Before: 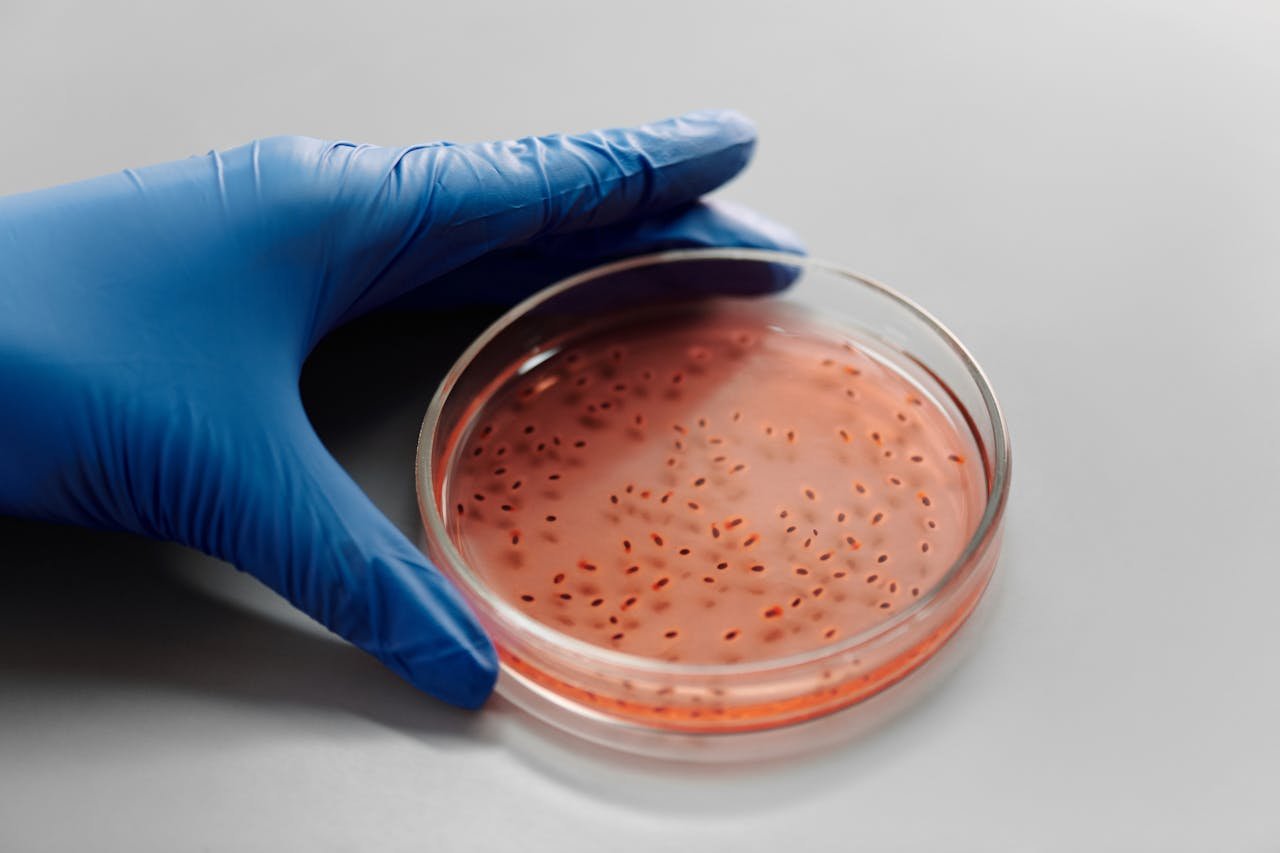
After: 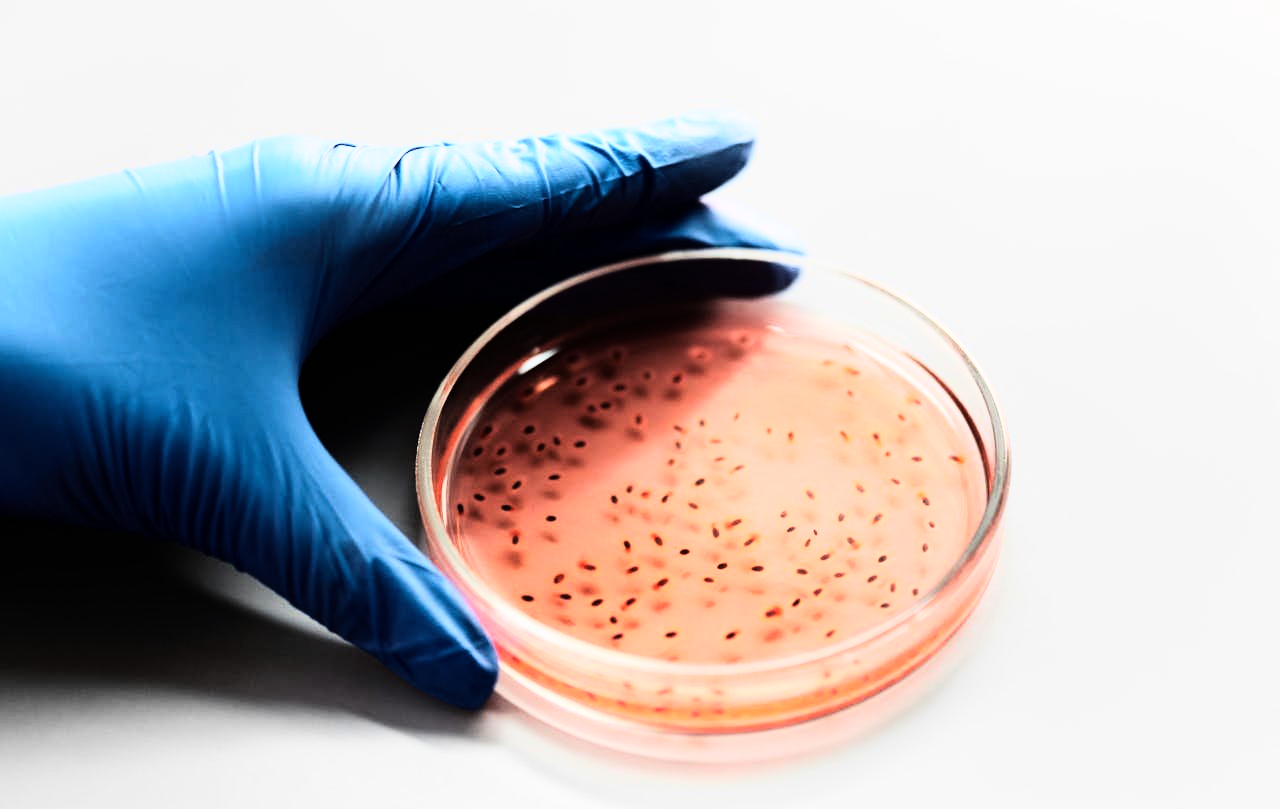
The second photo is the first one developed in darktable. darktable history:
rgb curve: curves: ch0 [(0, 0) (0.21, 0.15) (0.24, 0.21) (0.5, 0.75) (0.75, 0.96) (0.89, 0.99) (1, 1)]; ch1 [(0, 0.02) (0.21, 0.13) (0.25, 0.2) (0.5, 0.67) (0.75, 0.9) (0.89, 0.97) (1, 1)]; ch2 [(0, 0.02) (0.21, 0.13) (0.25, 0.2) (0.5, 0.67) (0.75, 0.9) (0.89, 0.97) (1, 1)], compensate middle gray true
crop and rotate: top 0%, bottom 5.097%
